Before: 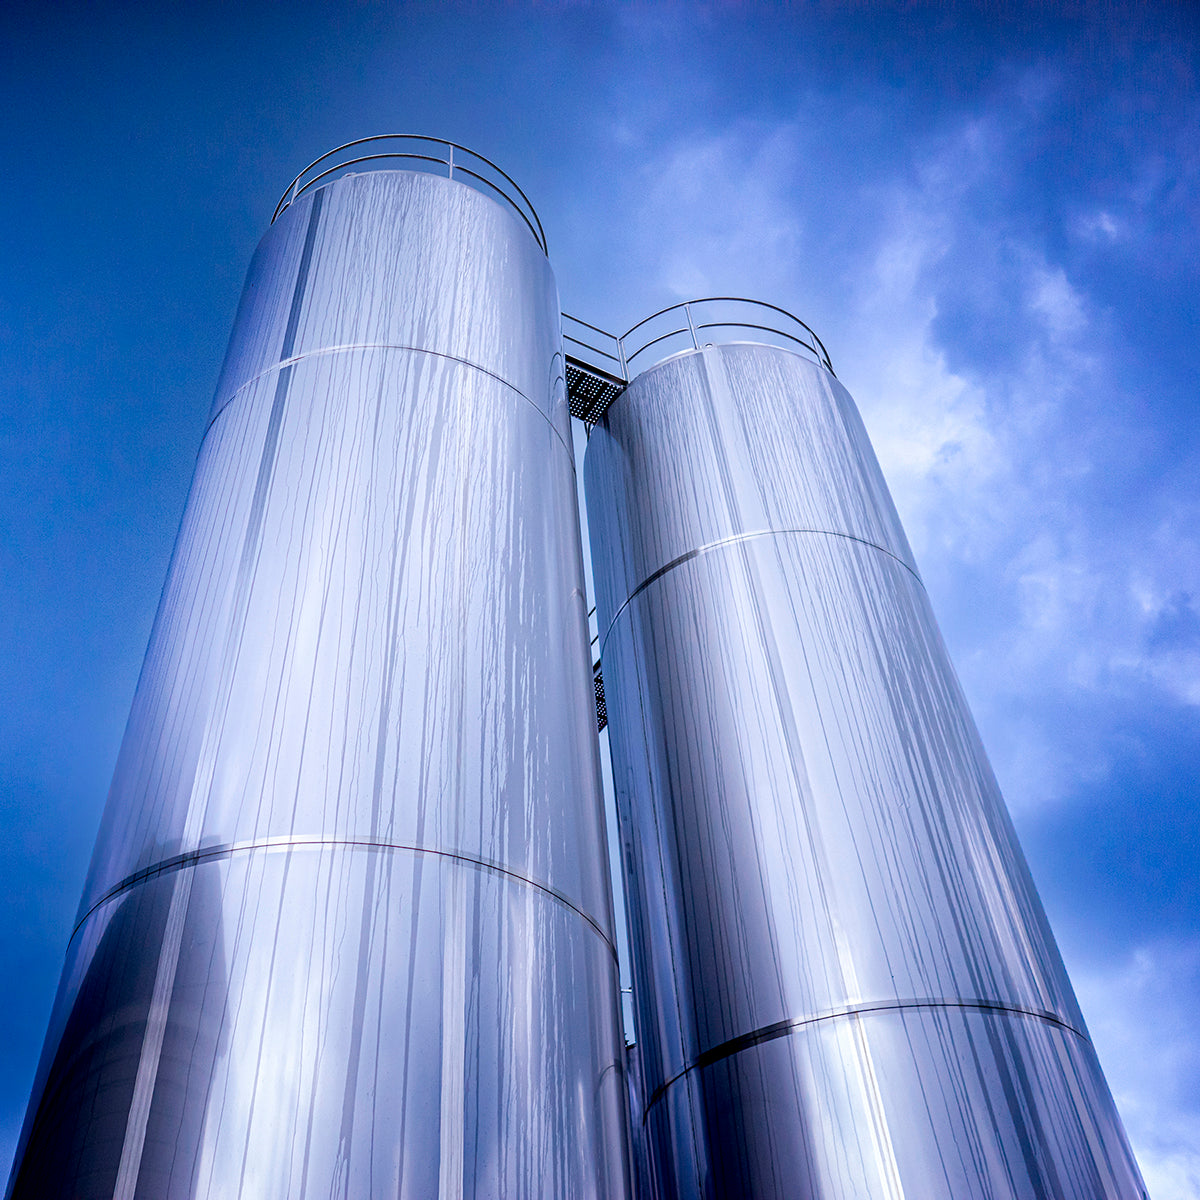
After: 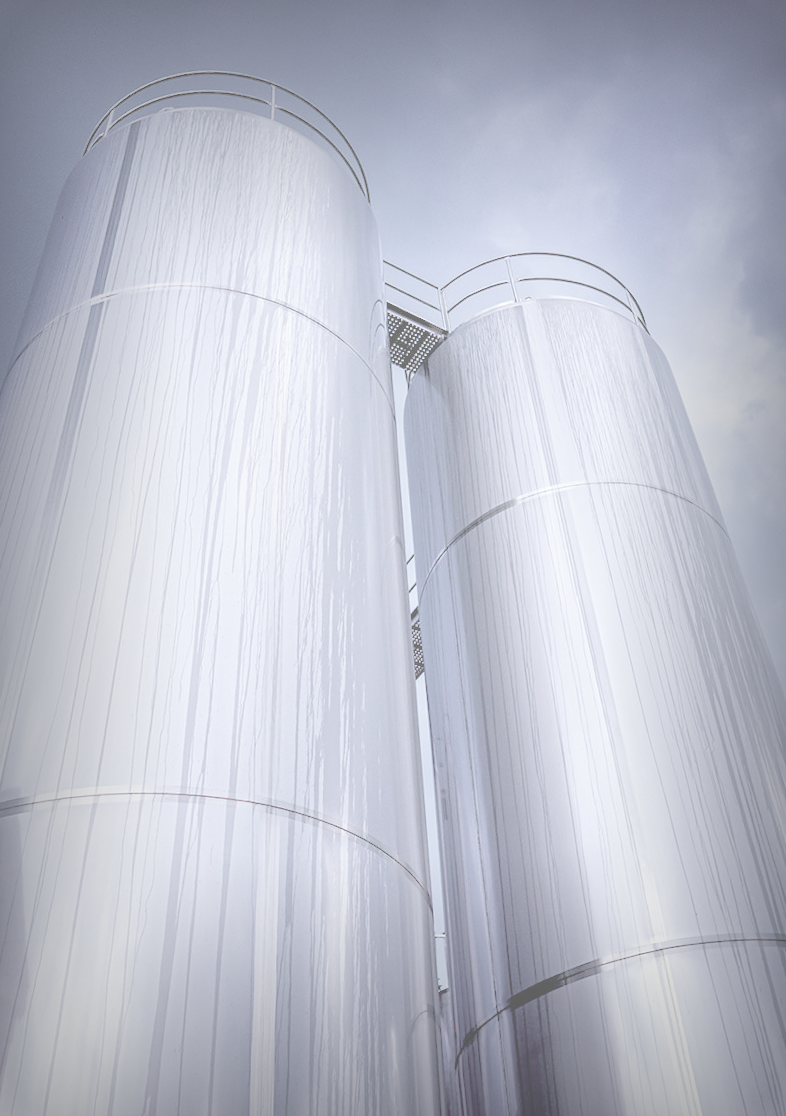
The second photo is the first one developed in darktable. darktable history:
tone equalizer: -7 EV 0.15 EV, -6 EV 0.6 EV, -5 EV 1.15 EV, -4 EV 1.33 EV, -3 EV 1.15 EV, -2 EV 0.6 EV, -1 EV 0.15 EV, mask exposure compensation -0.5 EV
exposure: exposure 0.781 EV, compensate highlight preservation false
crop and rotate: left 18.442%, right 15.508%
contrast brightness saturation: contrast -0.32, brightness 0.75, saturation -0.78
white balance: red 1, blue 1
shadows and highlights: radius 125.46, shadows 21.19, highlights -21.19, low approximation 0.01
rotate and perspective: rotation 0.679°, lens shift (horizontal) 0.136, crop left 0.009, crop right 0.991, crop top 0.078, crop bottom 0.95
vignetting: fall-off start 53.2%, brightness -0.594, saturation 0, automatic ratio true, width/height ratio 1.313, shape 0.22, unbound false
